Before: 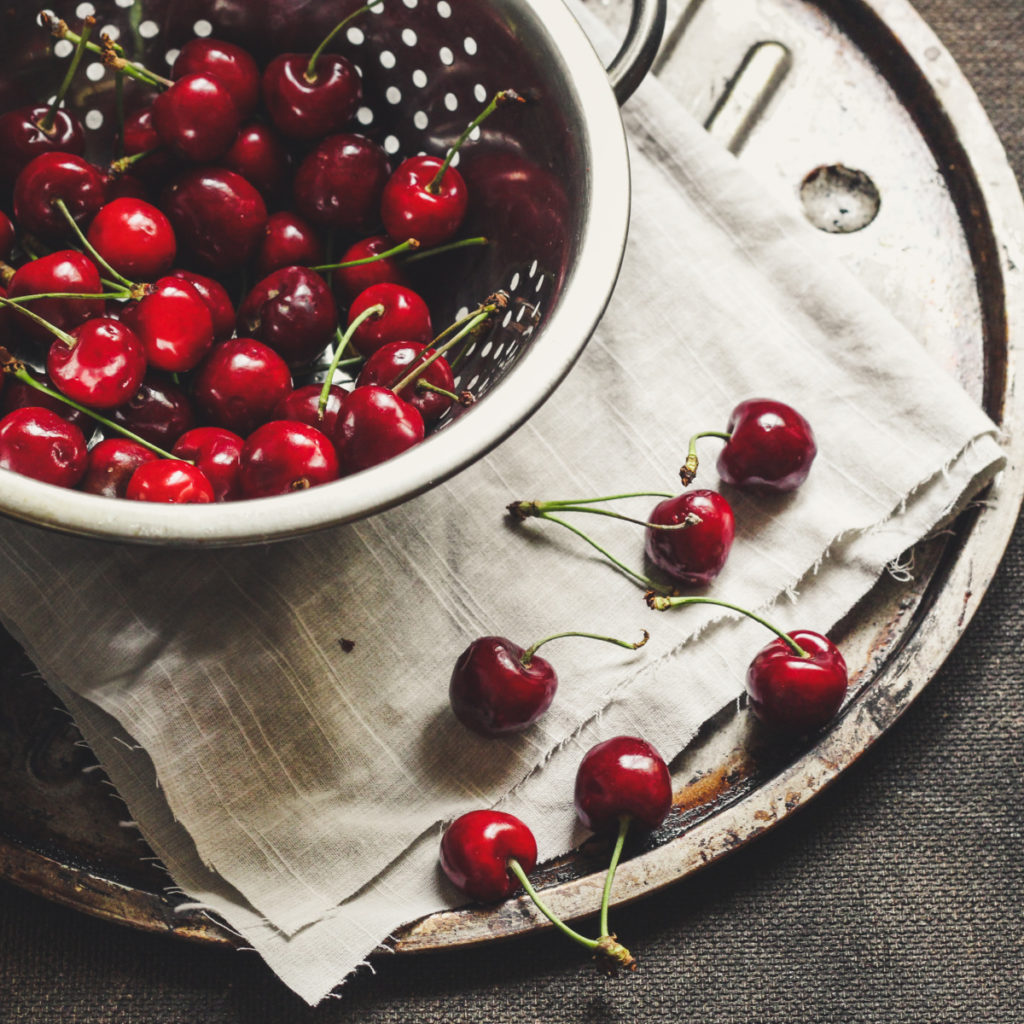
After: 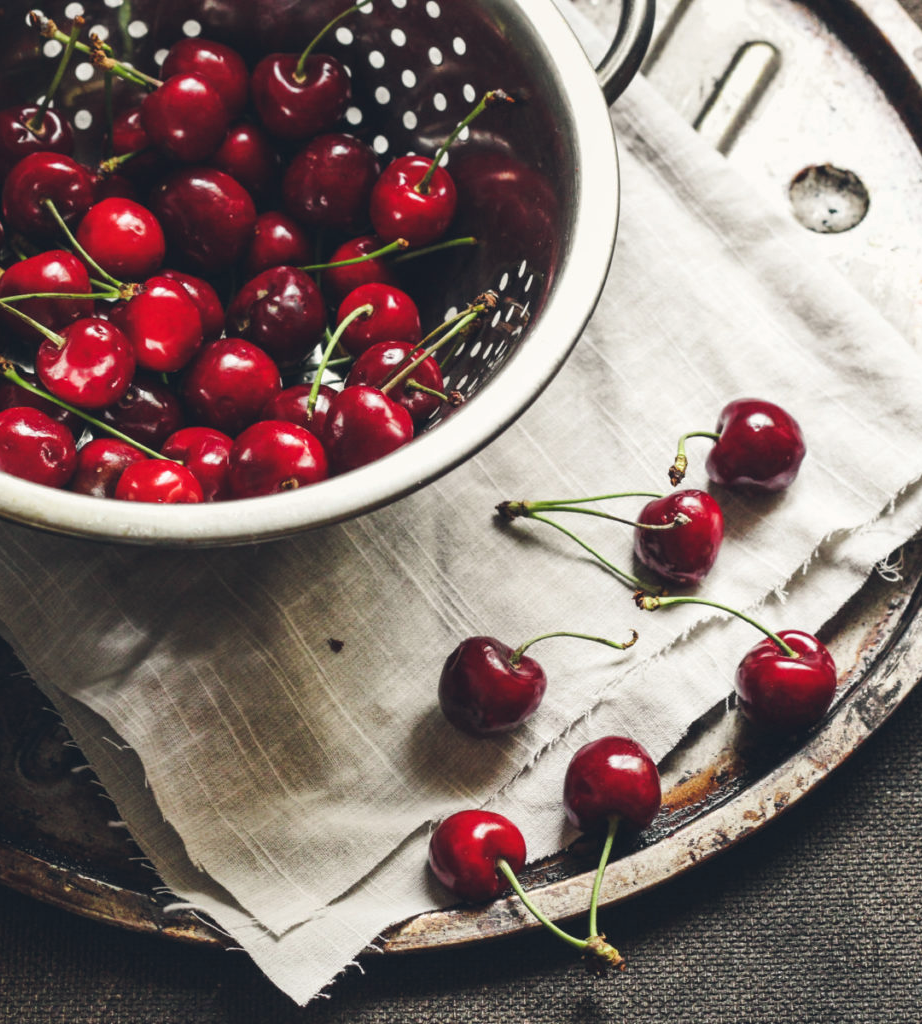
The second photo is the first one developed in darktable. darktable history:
color balance rgb: shadows lift › chroma 3.88%, shadows lift › hue 88.52°, power › hue 214.65°, global offset › chroma 0.1%, global offset › hue 252.4°, contrast 4.45%
crop and rotate: left 1.088%, right 8.807%
